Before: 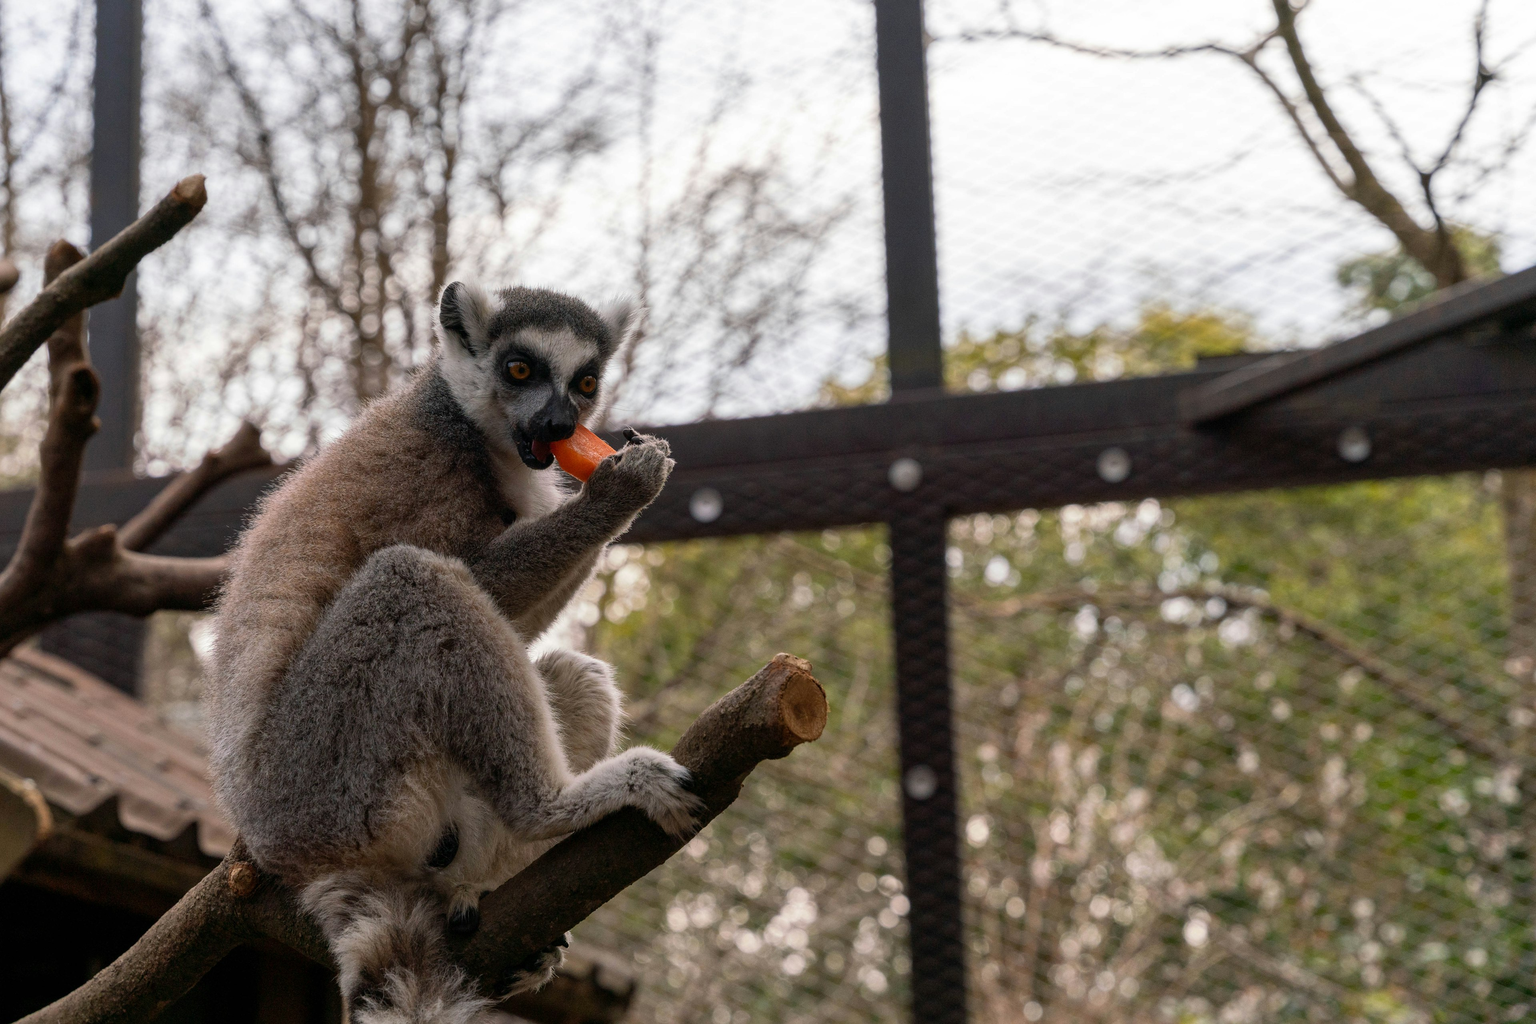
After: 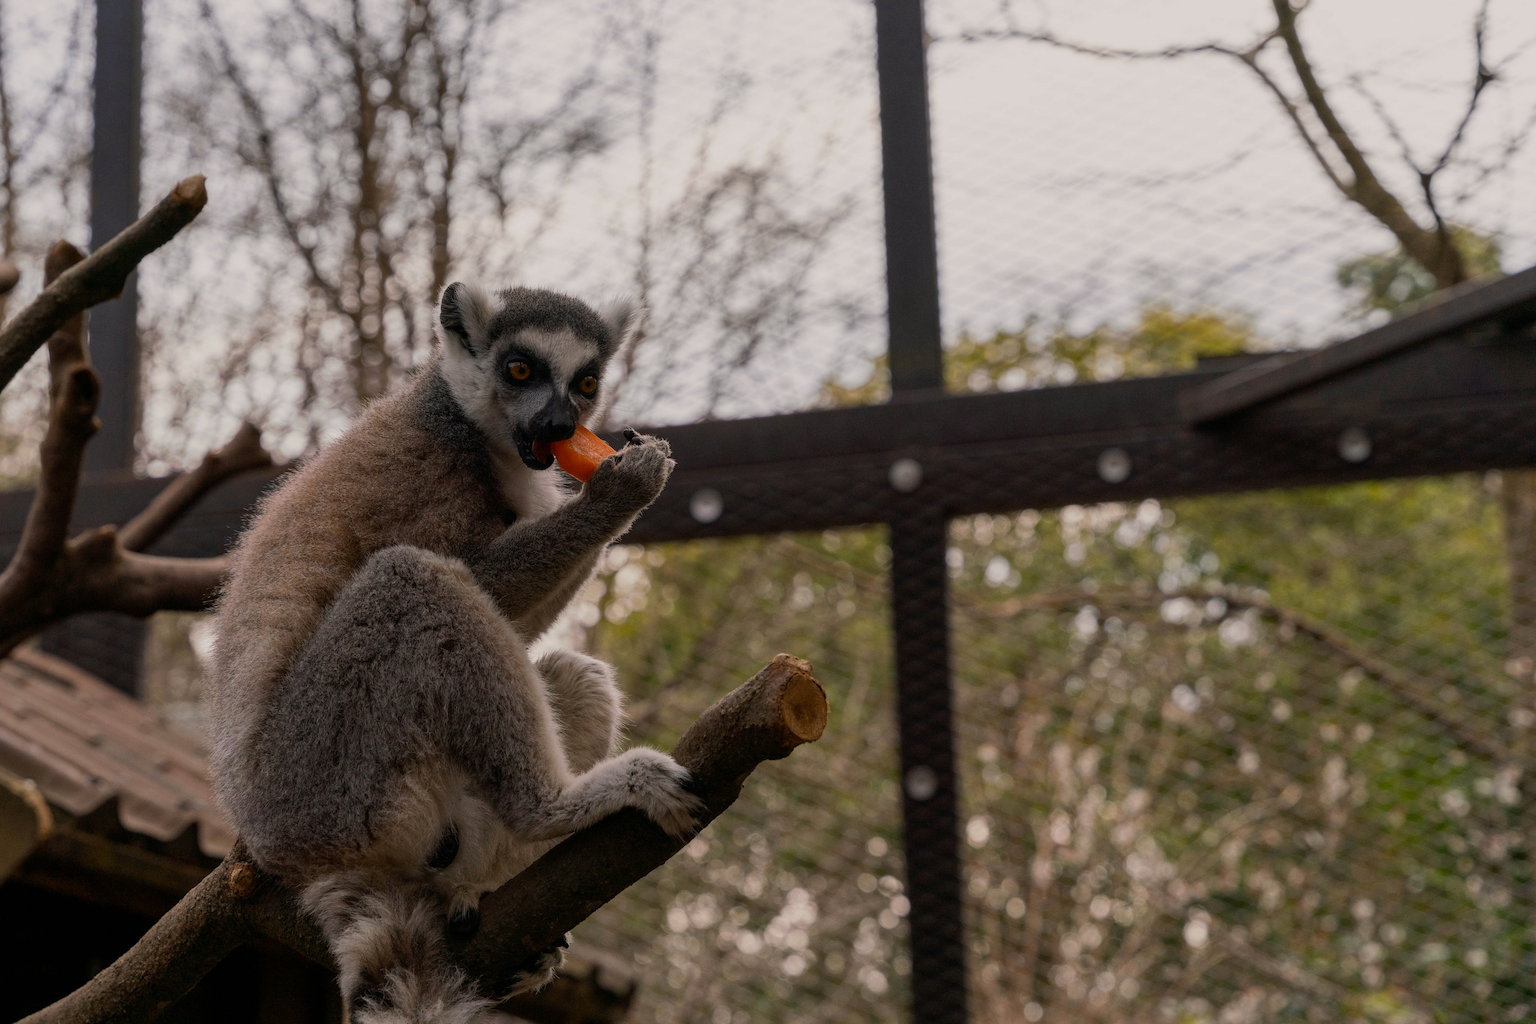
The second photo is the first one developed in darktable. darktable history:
exposure: exposure -0.576 EV, compensate exposure bias true, compensate highlight preservation false
color calibration: output R [1.063, -0.012, -0.003, 0], output B [-0.079, 0.047, 1, 0], illuminant same as pipeline (D50), adaptation none (bypass), x 0.334, y 0.334, temperature 5003.39 K
